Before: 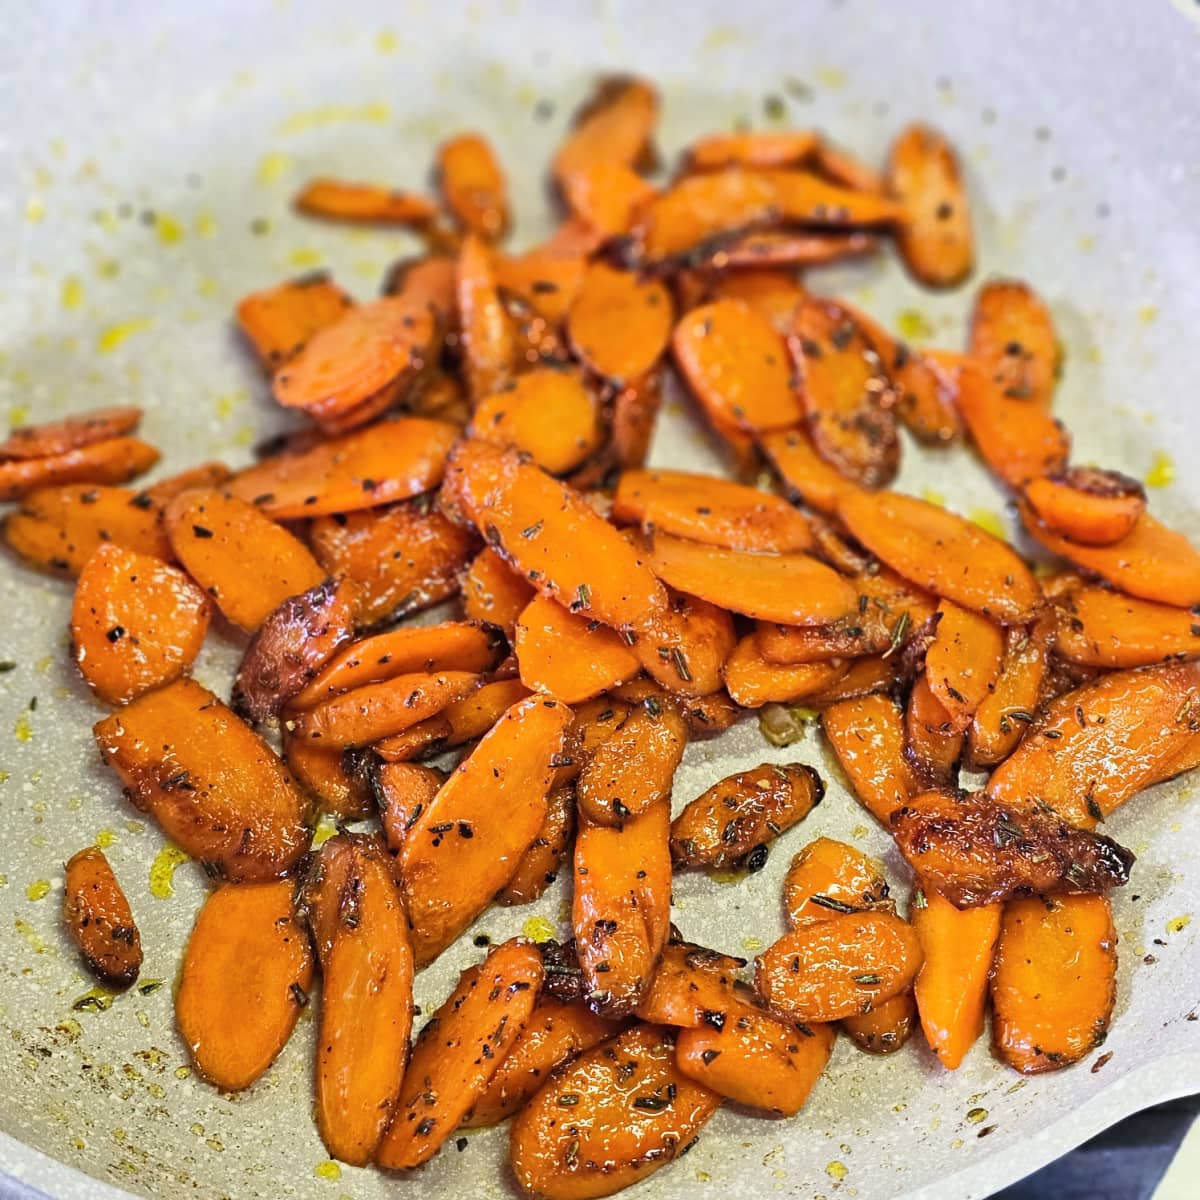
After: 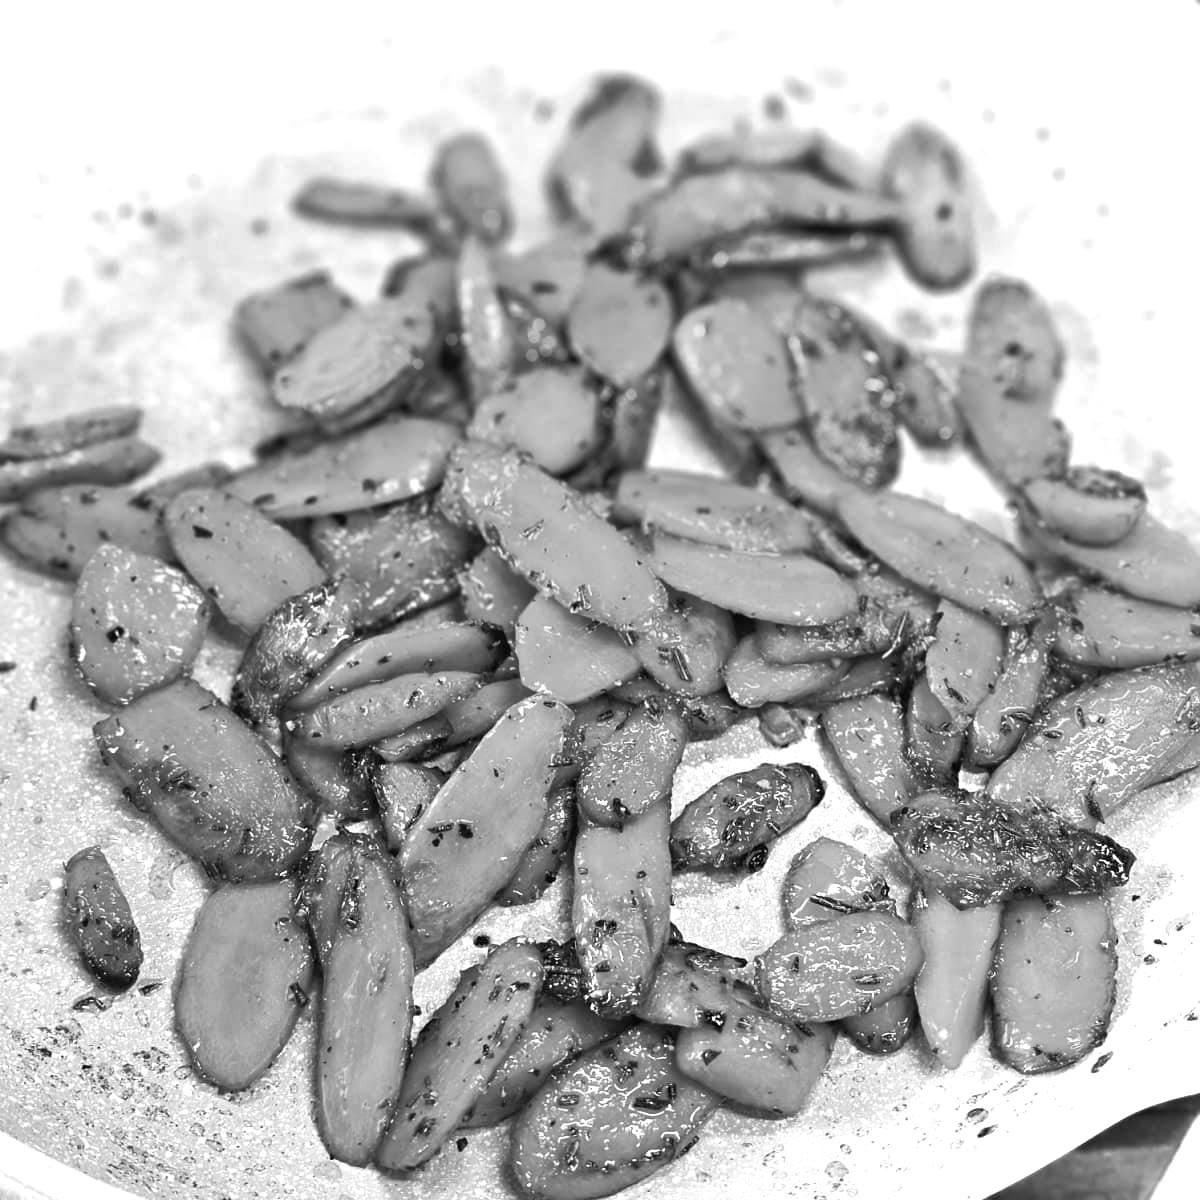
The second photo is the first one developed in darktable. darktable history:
color calibration: output gray [0.22, 0.42, 0.37, 0], illuminant as shot in camera, x 0.358, y 0.373, temperature 4628.91 K
exposure: exposure 0.769 EV, compensate exposure bias true, compensate highlight preservation false
